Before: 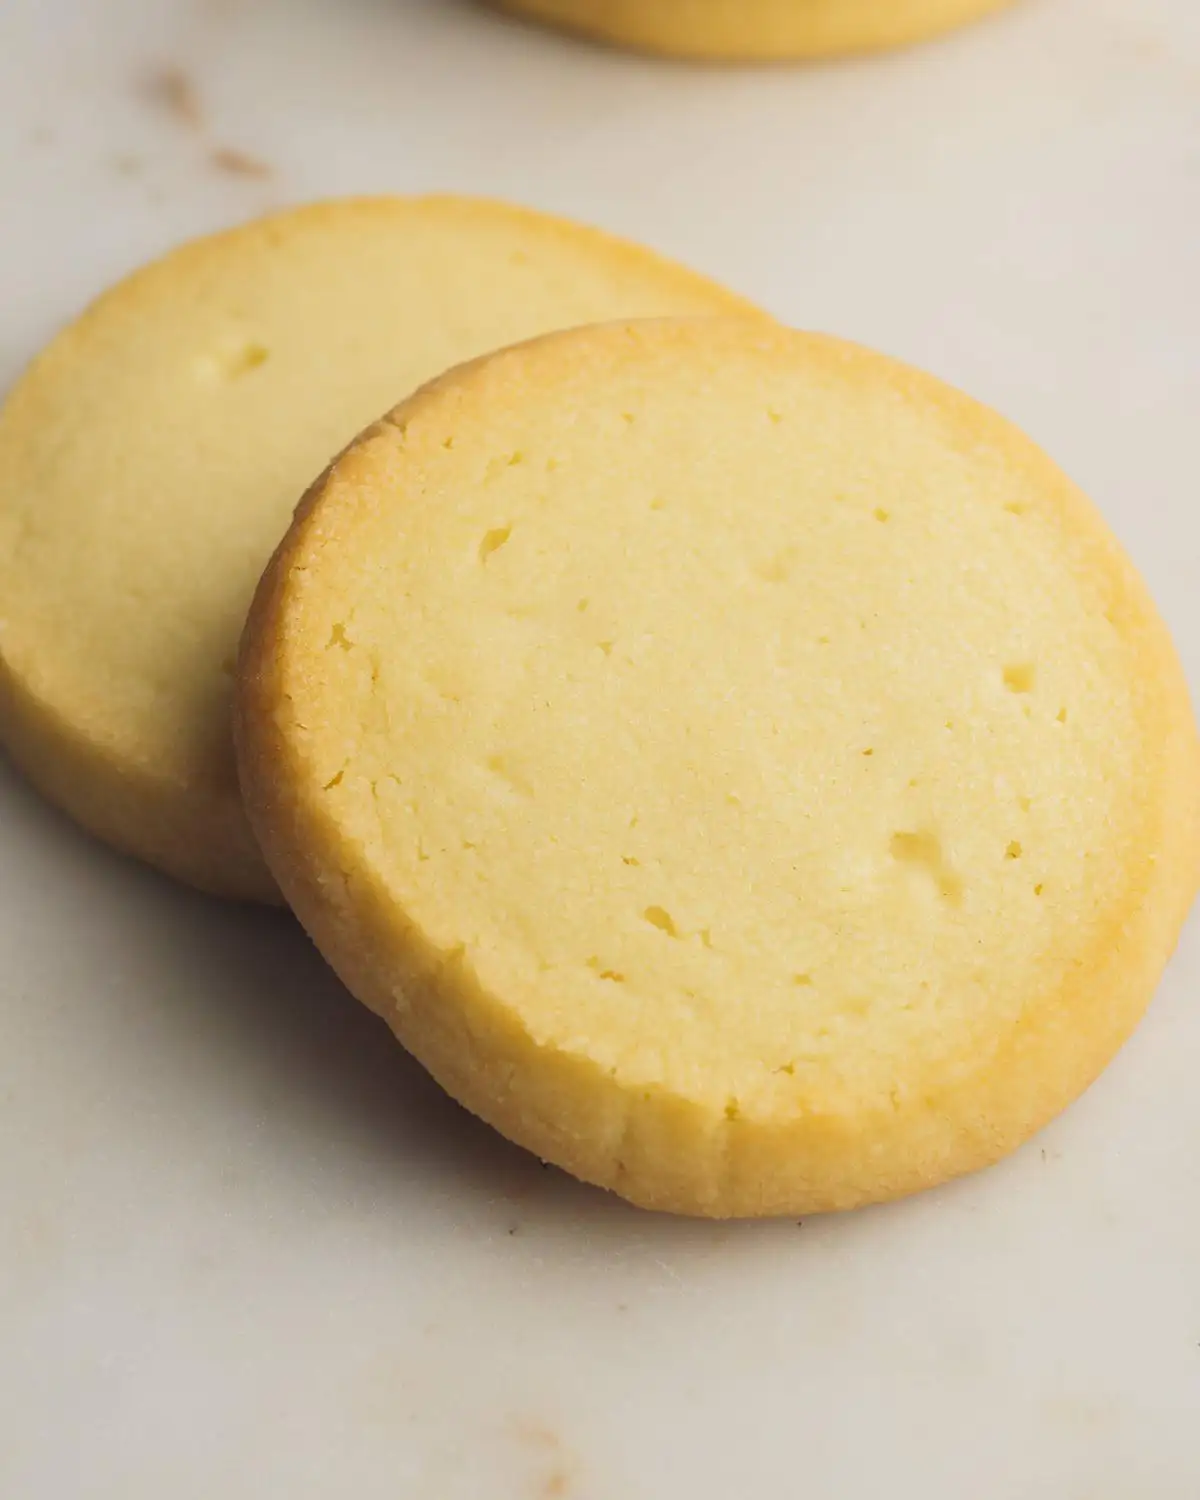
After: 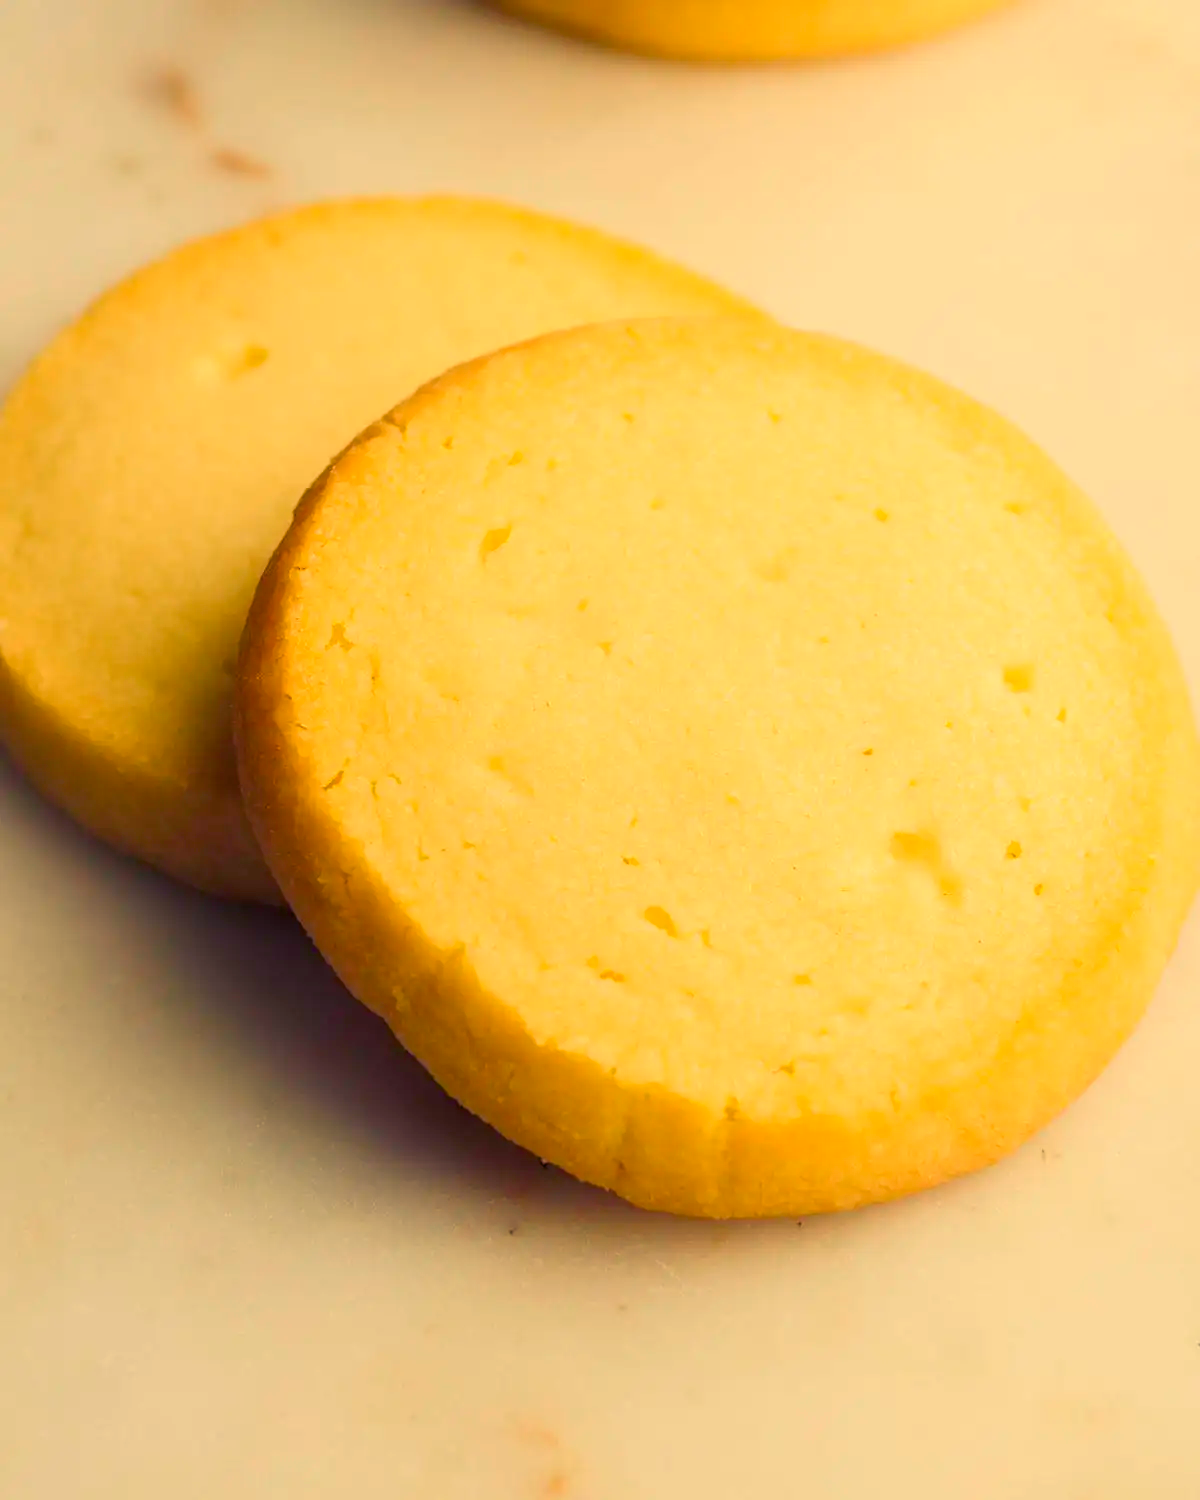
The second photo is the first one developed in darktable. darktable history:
color balance rgb: shadows lift › luminance -28.76%, shadows lift › chroma 15%, shadows lift › hue 270°, power › chroma 1%, power › hue 255°, highlights gain › luminance 7.14%, highlights gain › chroma 2%, highlights gain › hue 90°, global offset › luminance -0.29%, global offset › hue 260°, perceptual saturation grading › global saturation 20%, perceptual saturation grading › highlights -13.92%, perceptual saturation grading › shadows 50%
white balance: red 1.08, blue 0.791
